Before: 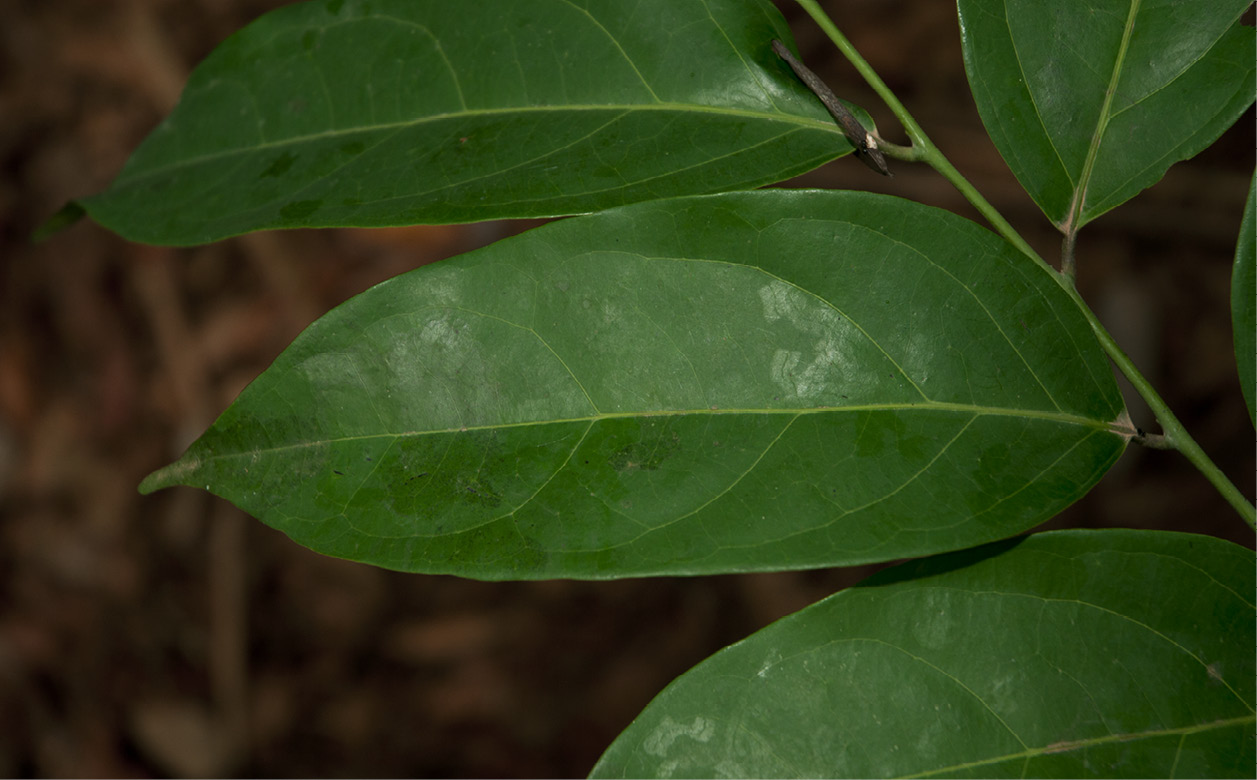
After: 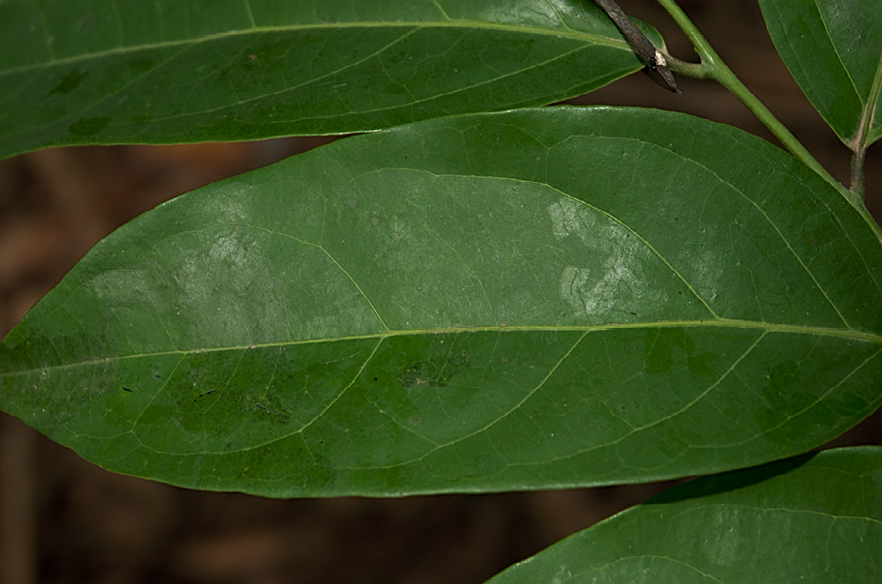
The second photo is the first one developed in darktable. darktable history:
sharpen: on, module defaults
crop and rotate: left 16.838%, top 10.683%, right 12.918%, bottom 14.426%
